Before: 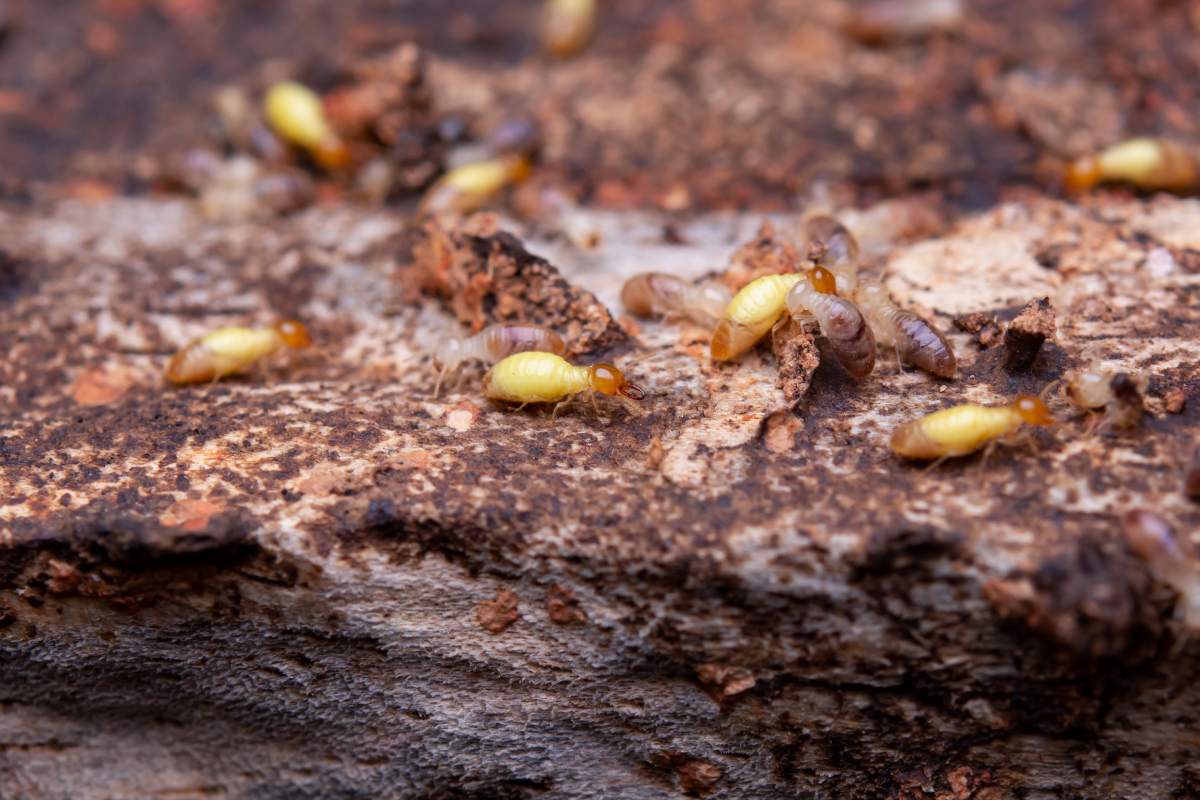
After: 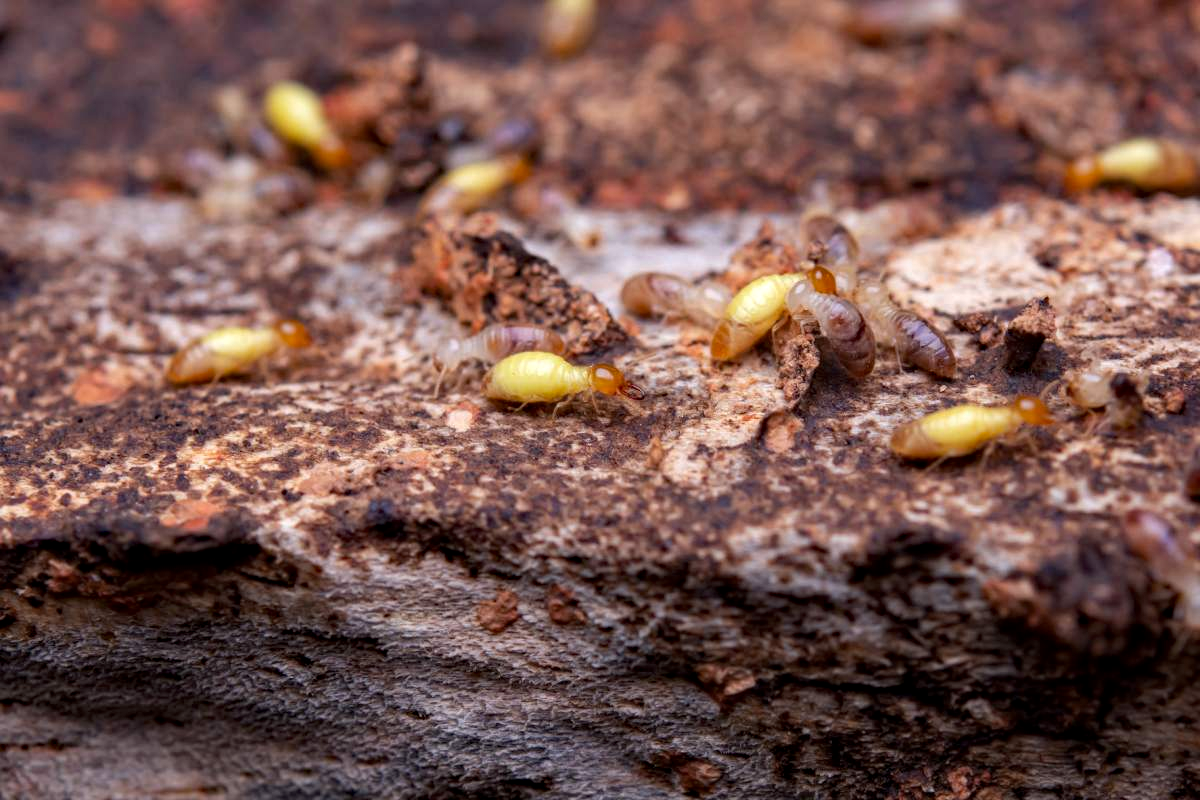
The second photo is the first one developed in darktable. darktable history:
local contrast: highlights 100%, shadows 100%, detail 120%, midtone range 0.2
haze removal: compatibility mode true, adaptive false
